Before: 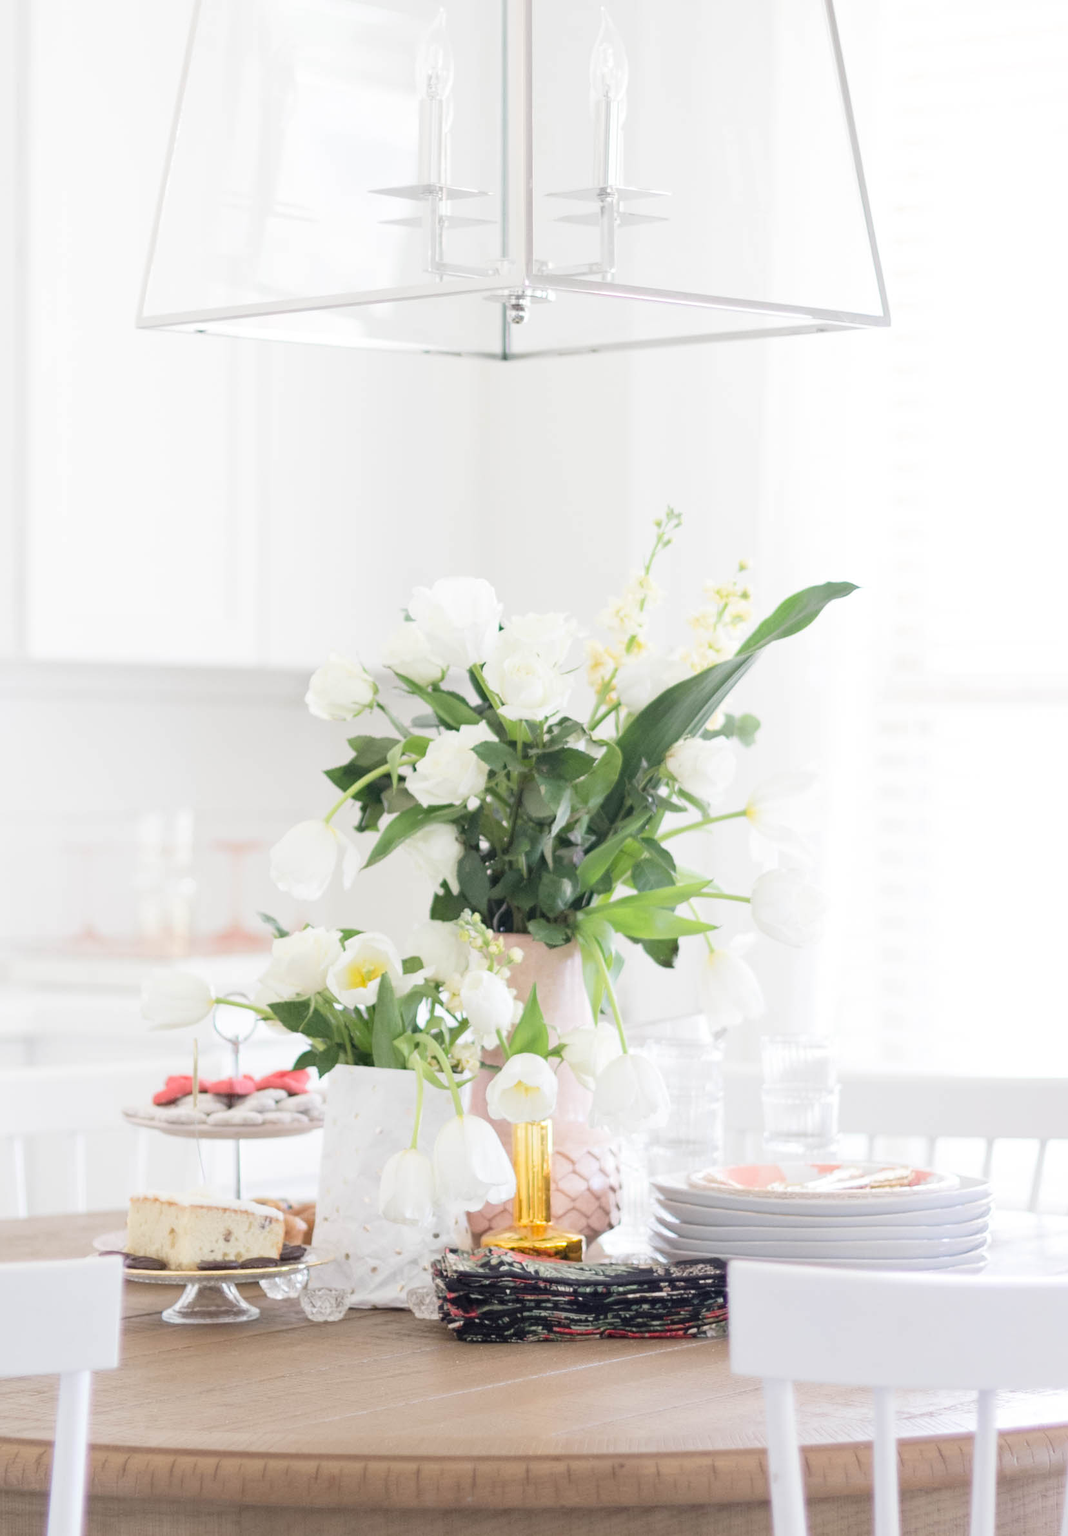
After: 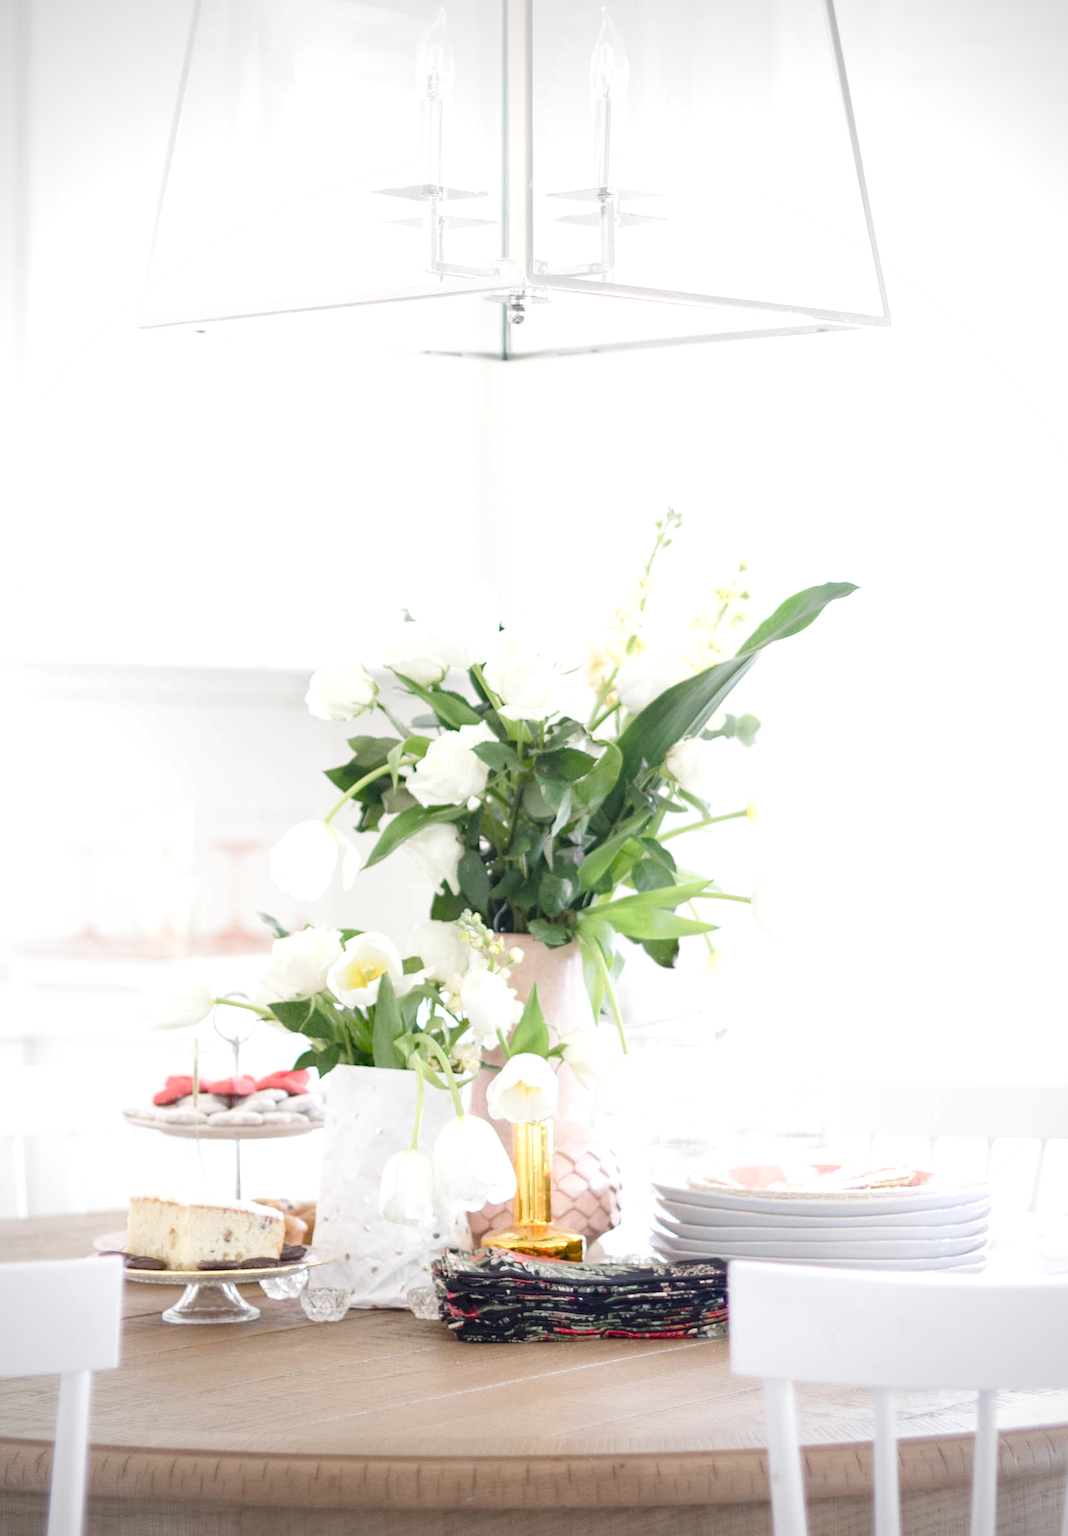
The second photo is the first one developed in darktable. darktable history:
color balance rgb: perceptual saturation grading › global saturation 25.704%, perceptual saturation grading › highlights -50.243%, perceptual saturation grading › shadows 31.001%, perceptual brilliance grading › highlights 7.375%, perceptual brilliance grading › mid-tones 3.09%, perceptual brilliance grading › shadows 2.019%
vignetting: unbound false
